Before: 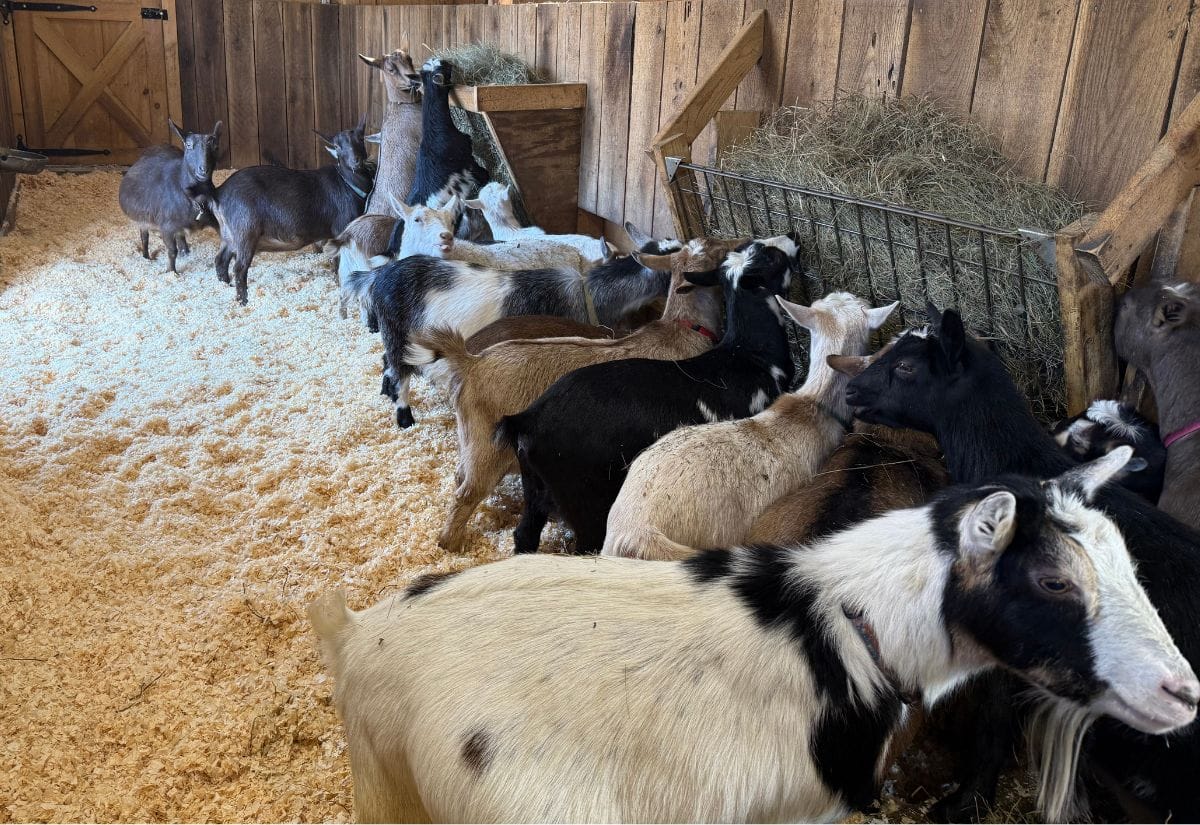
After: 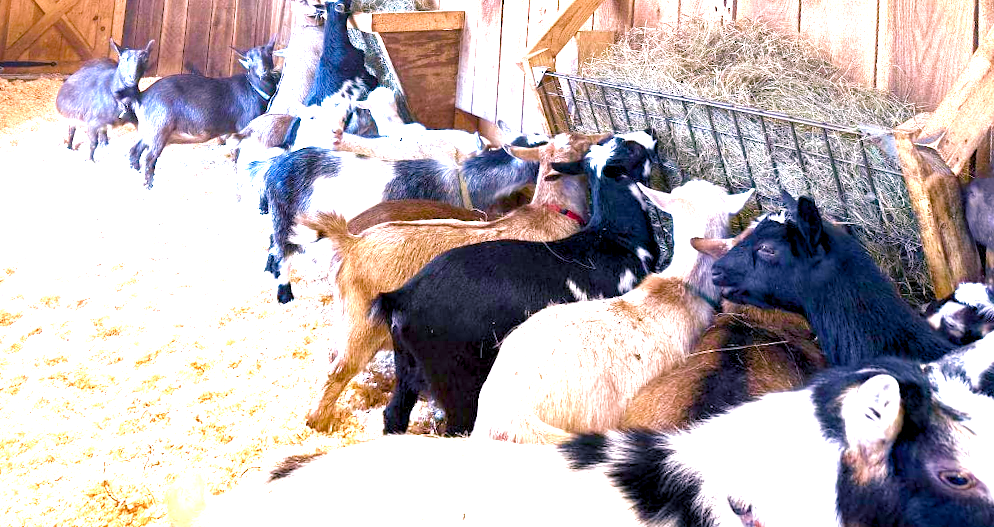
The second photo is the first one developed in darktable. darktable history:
velvia: on, module defaults
rotate and perspective: rotation 0.72°, lens shift (vertical) -0.352, lens shift (horizontal) -0.051, crop left 0.152, crop right 0.859, crop top 0.019, crop bottom 0.964
white balance: red 1.05, blue 1.072
exposure: exposure 2.207 EV, compensate highlight preservation false
color balance rgb: shadows lift › chroma 3%, shadows lift › hue 240.84°, highlights gain › chroma 3%, highlights gain › hue 73.2°, global offset › luminance -0.5%, perceptual saturation grading › global saturation 20%, perceptual saturation grading › highlights -25%, perceptual saturation grading › shadows 50%, global vibrance 25.26%
crop and rotate: top 4.848%, bottom 29.503%
color correction: highlights a* -0.772, highlights b* -8.92
tone curve: curves: ch0 [(0, 0) (0.003, 0.003) (0.011, 0.011) (0.025, 0.025) (0.044, 0.045) (0.069, 0.07) (0.1, 0.1) (0.136, 0.137) (0.177, 0.179) (0.224, 0.226) (0.277, 0.279) (0.335, 0.338) (0.399, 0.402) (0.468, 0.472) (0.543, 0.547) (0.623, 0.628) (0.709, 0.715) (0.801, 0.807) (0.898, 0.902) (1, 1)], preserve colors none
